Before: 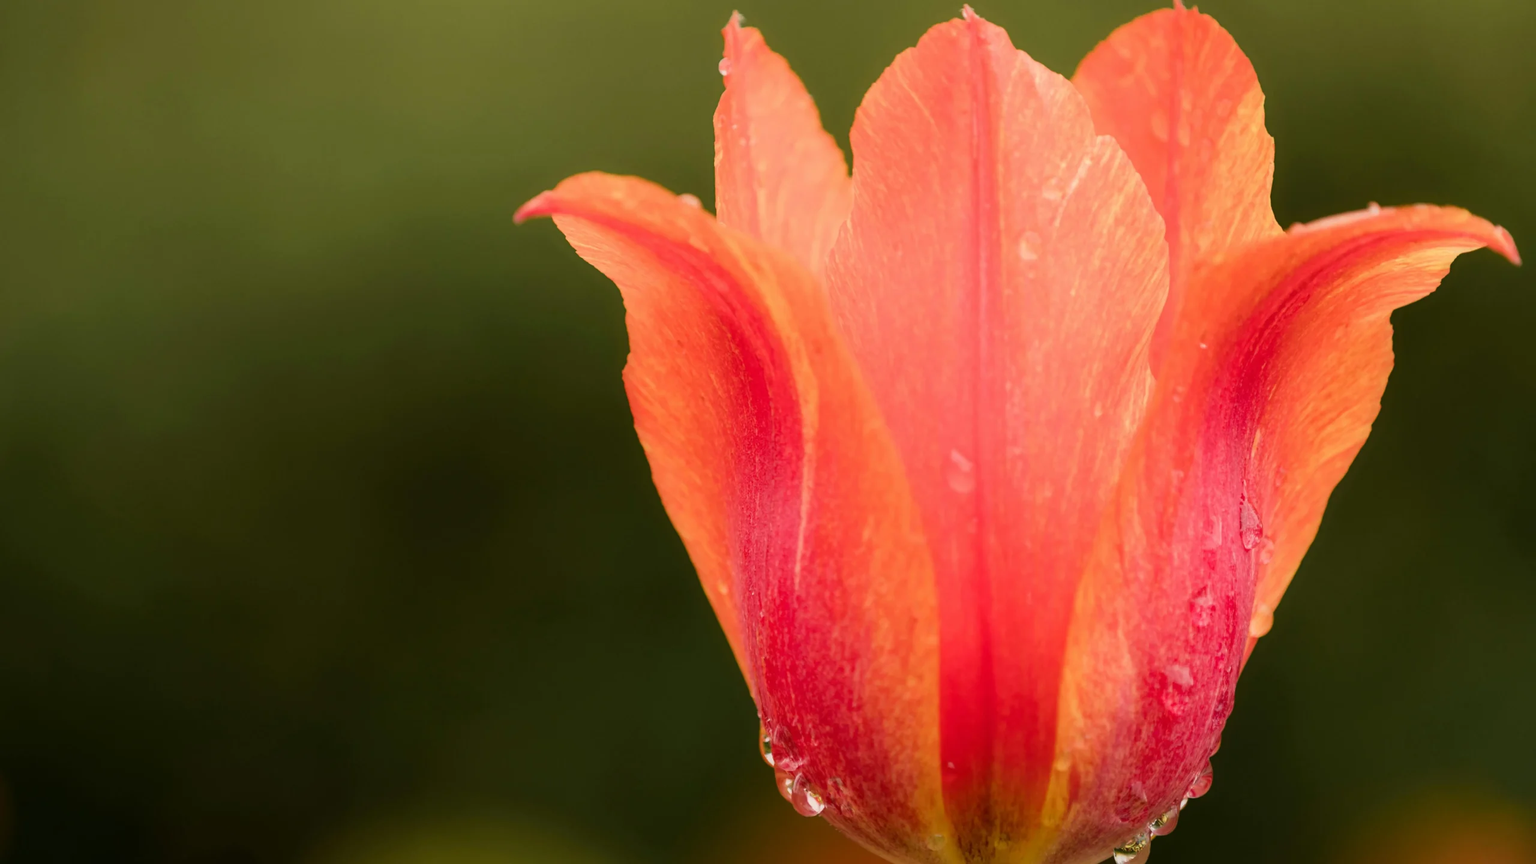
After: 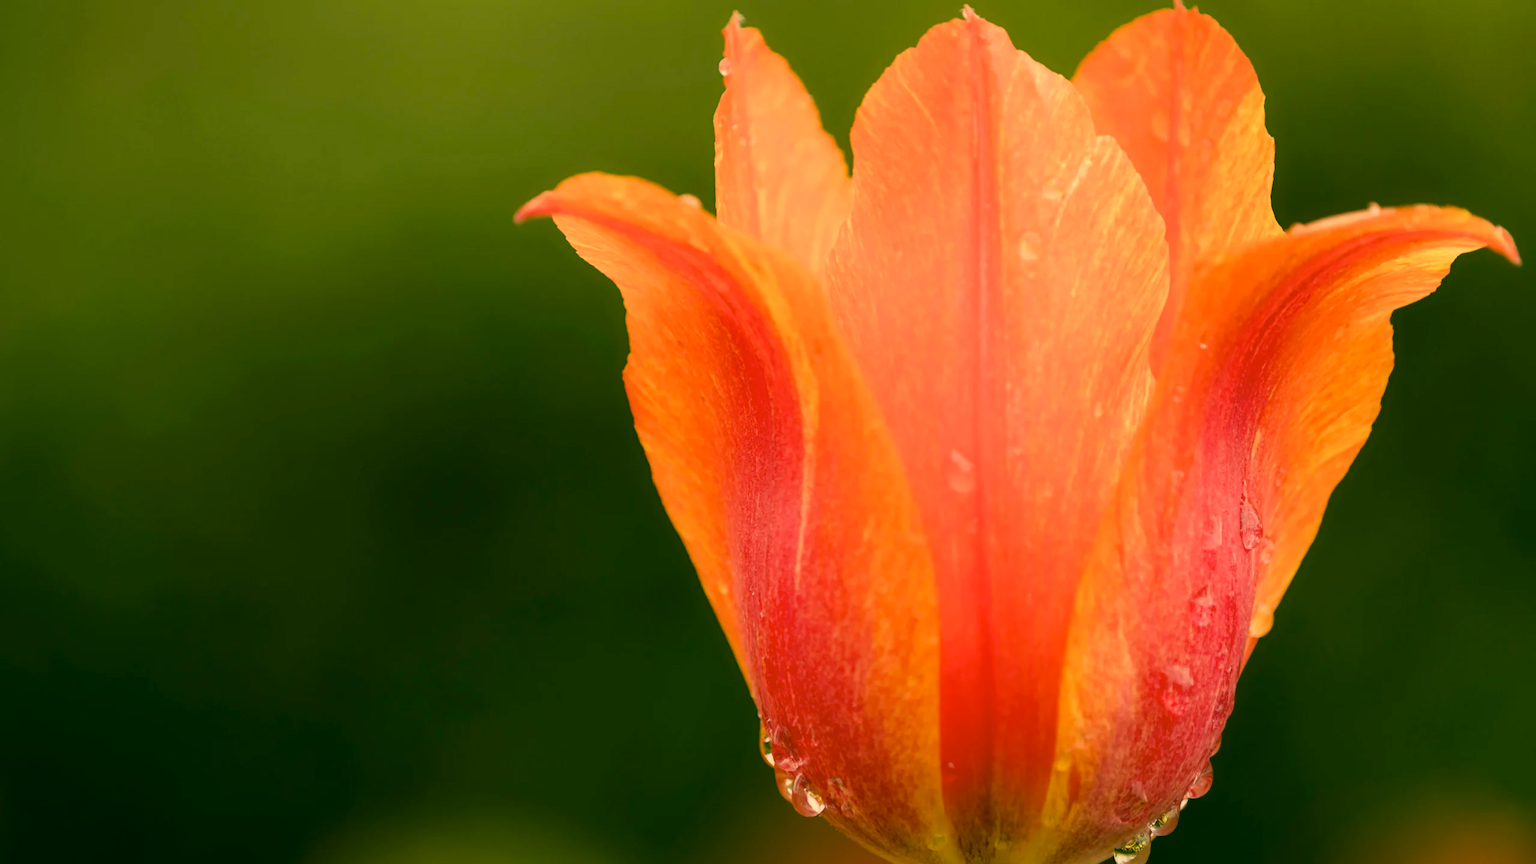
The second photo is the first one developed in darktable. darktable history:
color correction: highlights a* 4.66, highlights b* 23.53, shadows a* -16.38, shadows b* 3.97
exposure: exposure 0.129 EV, compensate highlight preservation false
